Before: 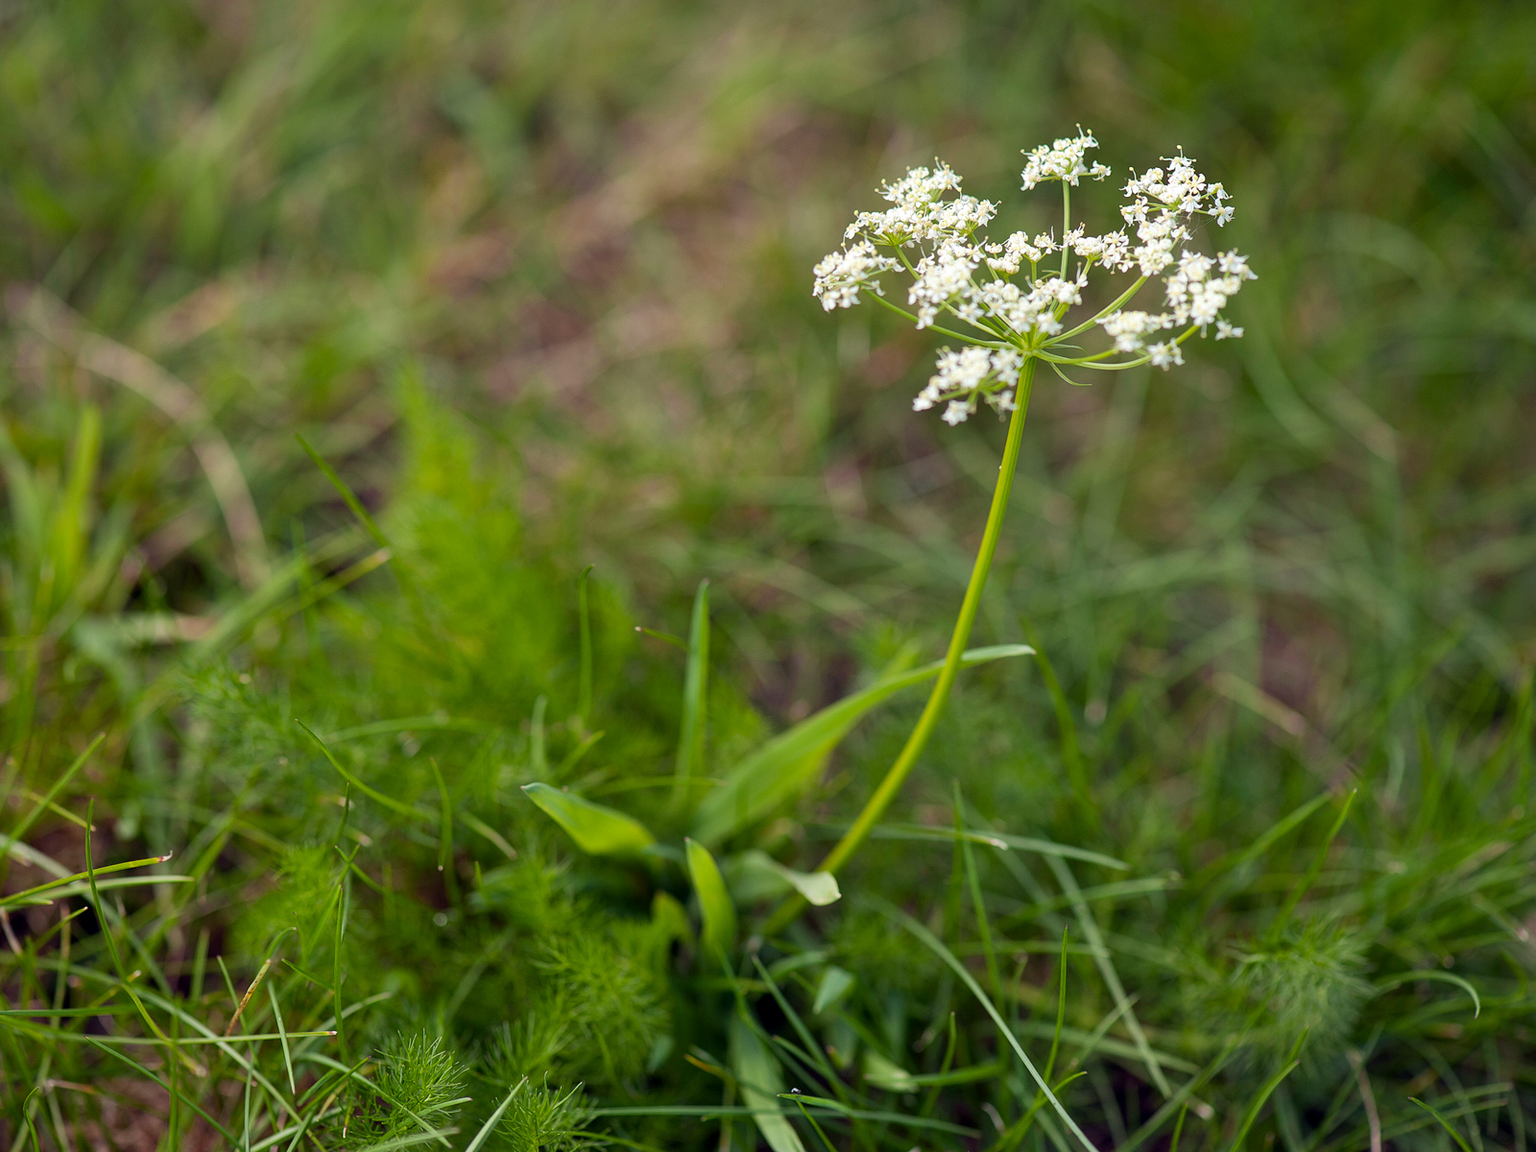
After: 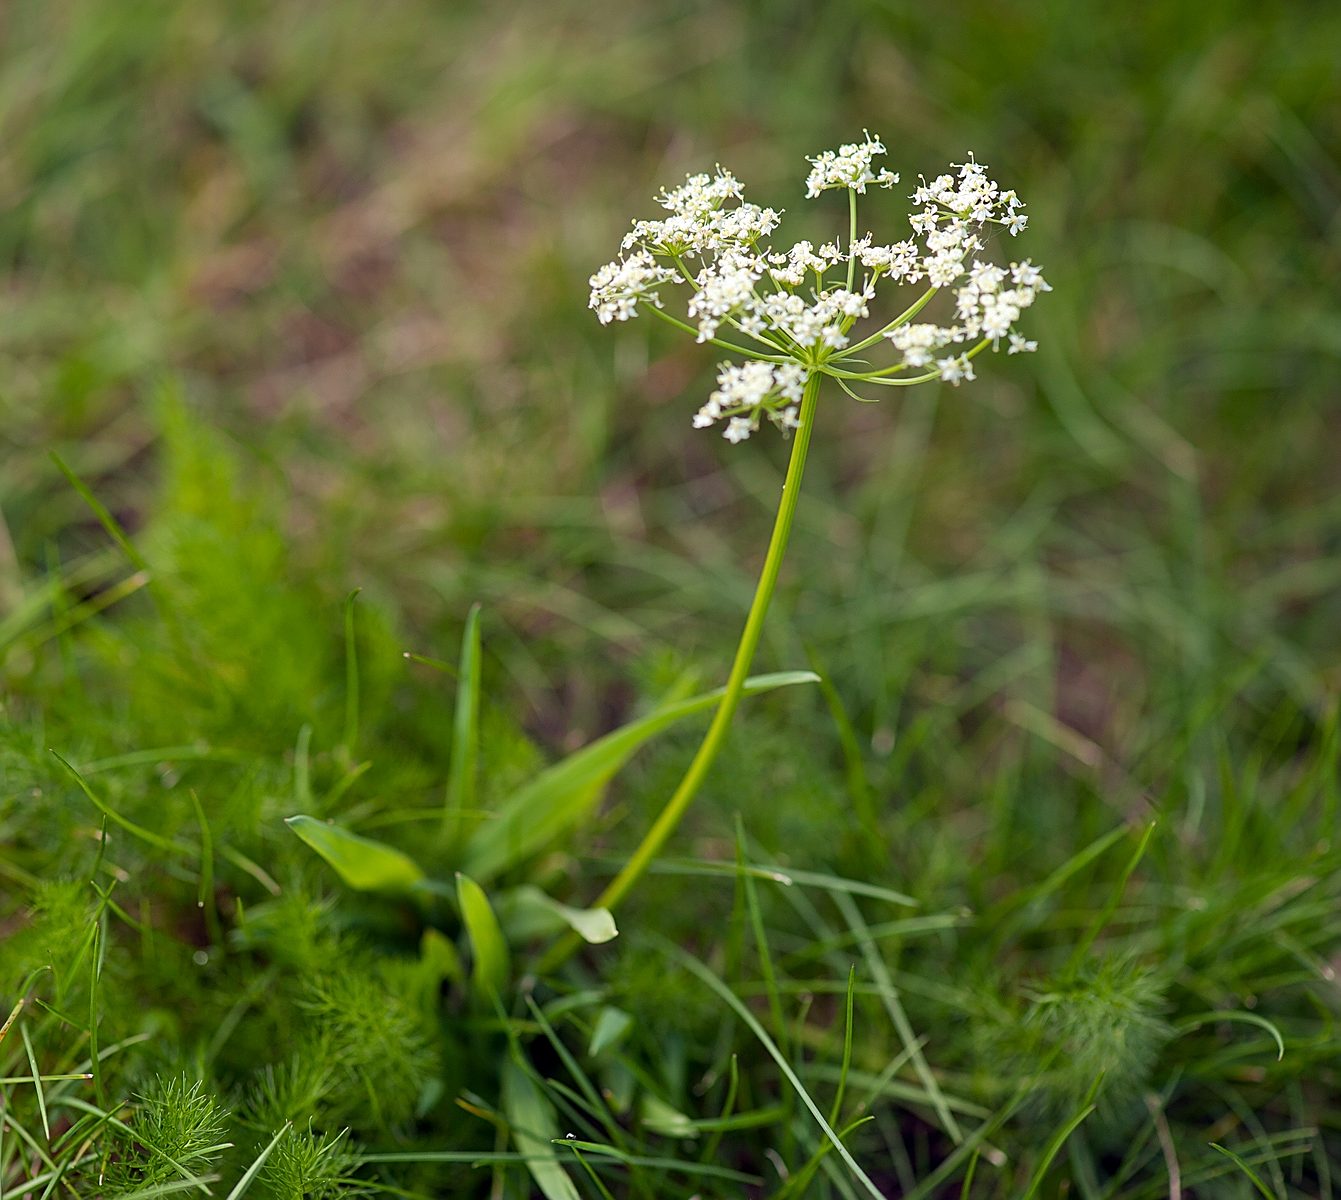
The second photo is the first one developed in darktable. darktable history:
crop: left 16.145%
sharpen: on, module defaults
